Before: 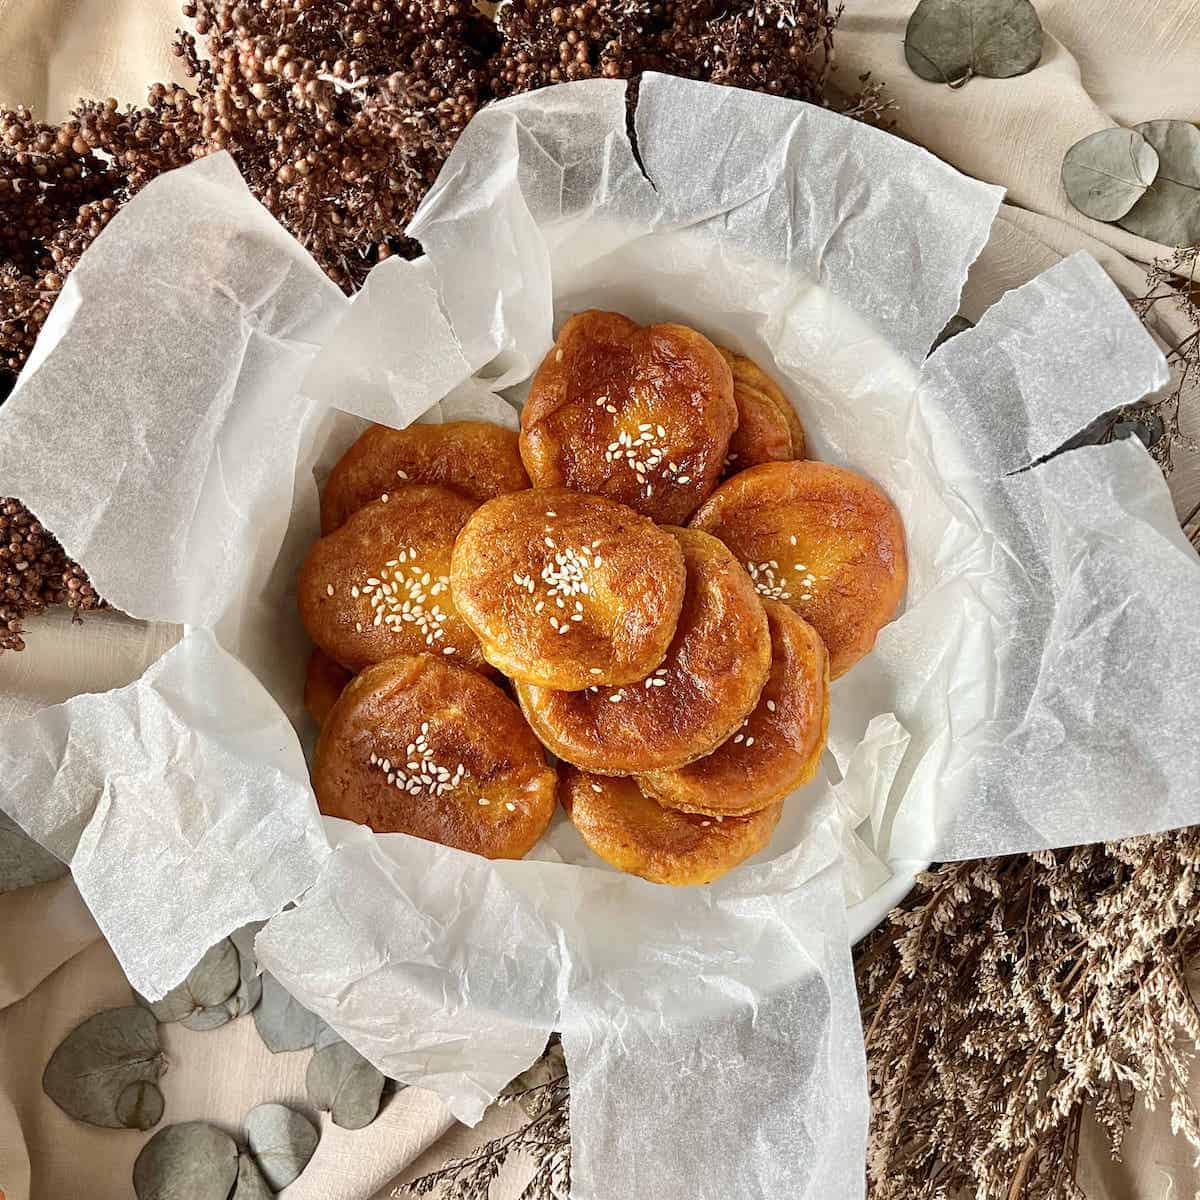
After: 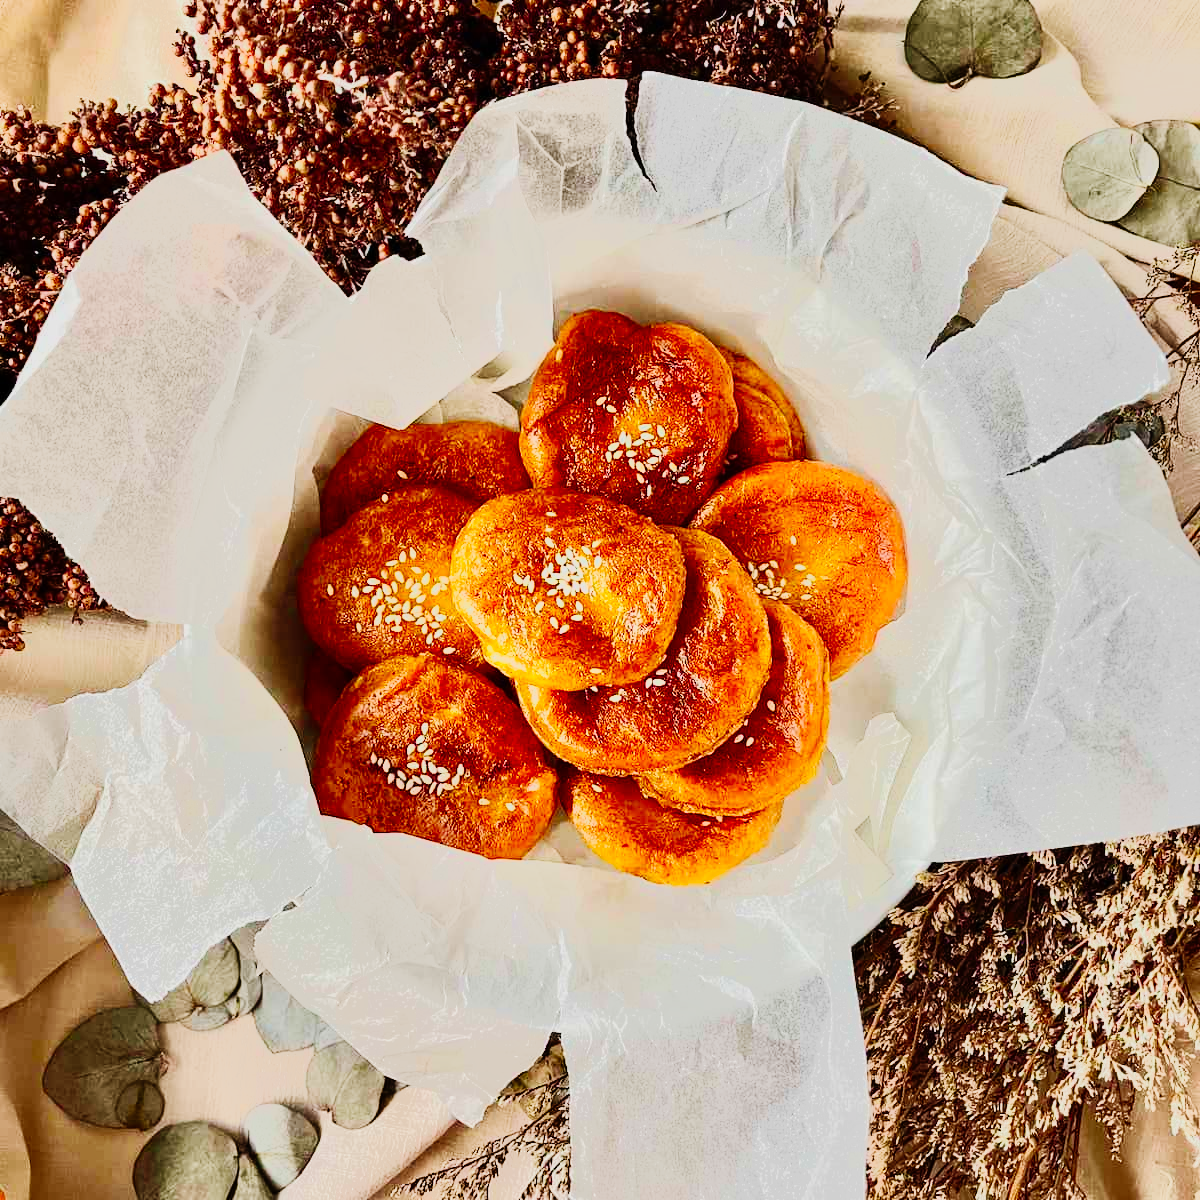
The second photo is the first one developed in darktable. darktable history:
velvia: on, module defaults
contrast brightness saturation: contrast 0.08, saturation 0.2
white balance: red 1, blue 1
tone equalizer: -7 EV -0.63 EV, -6 EV 1 EV, -5 EV -0.45 EV, -4 EV 0.43 EV, -3 EV 0.41 EV, -2 EV 0.15 EV, -1 EV -0.15 EV, +0 EV -0.39 EV, smoothing diameter 25%, edges refinement/feathering 10, preserve details guided filter
tone curve: curves: ch0 [(0, 0) (0.003, 0.002) (0.011, 0.006) (0.025, 0.012) (0.044, 0.021) (0.069, 0.027) (0.1, 0.035) (0.136, 0.06) (0.177, 0.108) (0.224, 0.173) (0.277, 0.26) (0.335, 0.353) (0.399, 0.453) (0.468, 0.555) (0.543, 0.641) (0.623, 0.724) (0.709, 0.792) (0.801, 0.857) (0.898, 0.918) (1, 1)], preserve colors none
